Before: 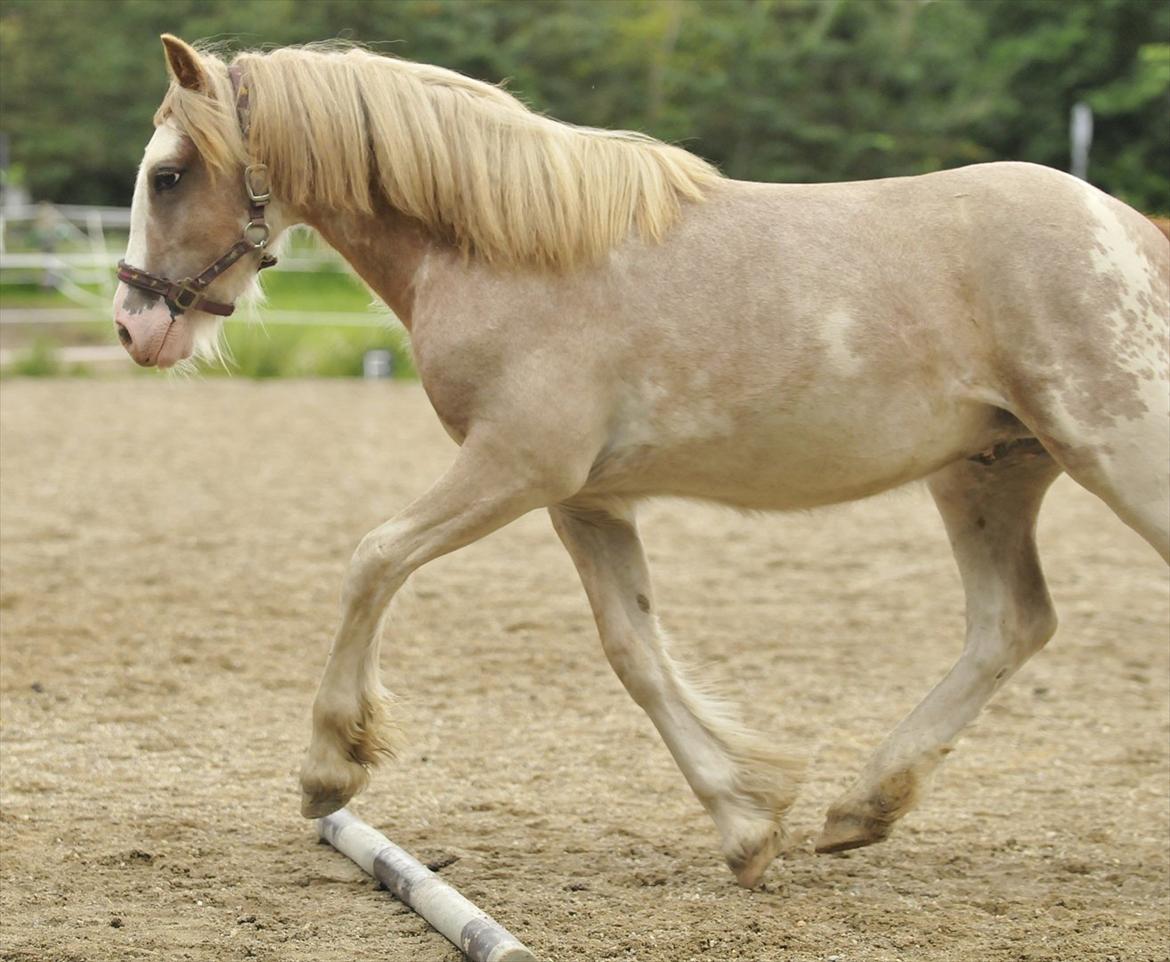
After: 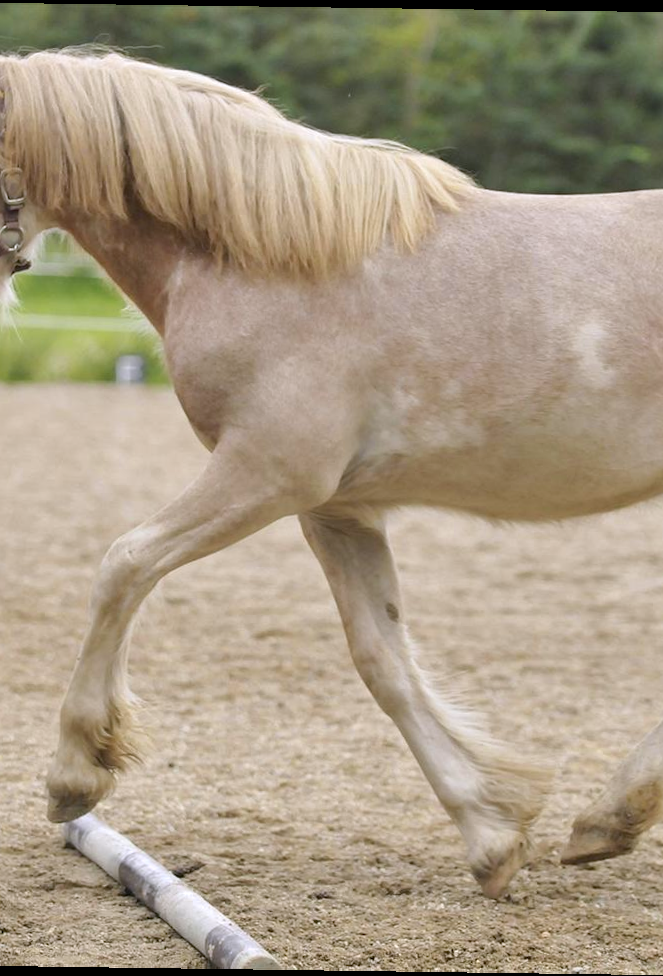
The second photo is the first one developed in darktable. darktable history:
crop: left 21.674%, right 22.086%
rotate and perspective: rotation 0.8°, automatic cropping off
white balance: red 1.004, blue 1.096
color zones: curves: ch0 [(0.068, 0.464) (0.25, 0.5) (0.48, 0.508) (0.75, 0.536) (0.886, 0.476) (0.967, 0.456)]; ch1 [(0.066, 0.456) (0.25, 0.5) (0.616, 0.508) (0.746, 0.56) (0.934, 0.444)]
